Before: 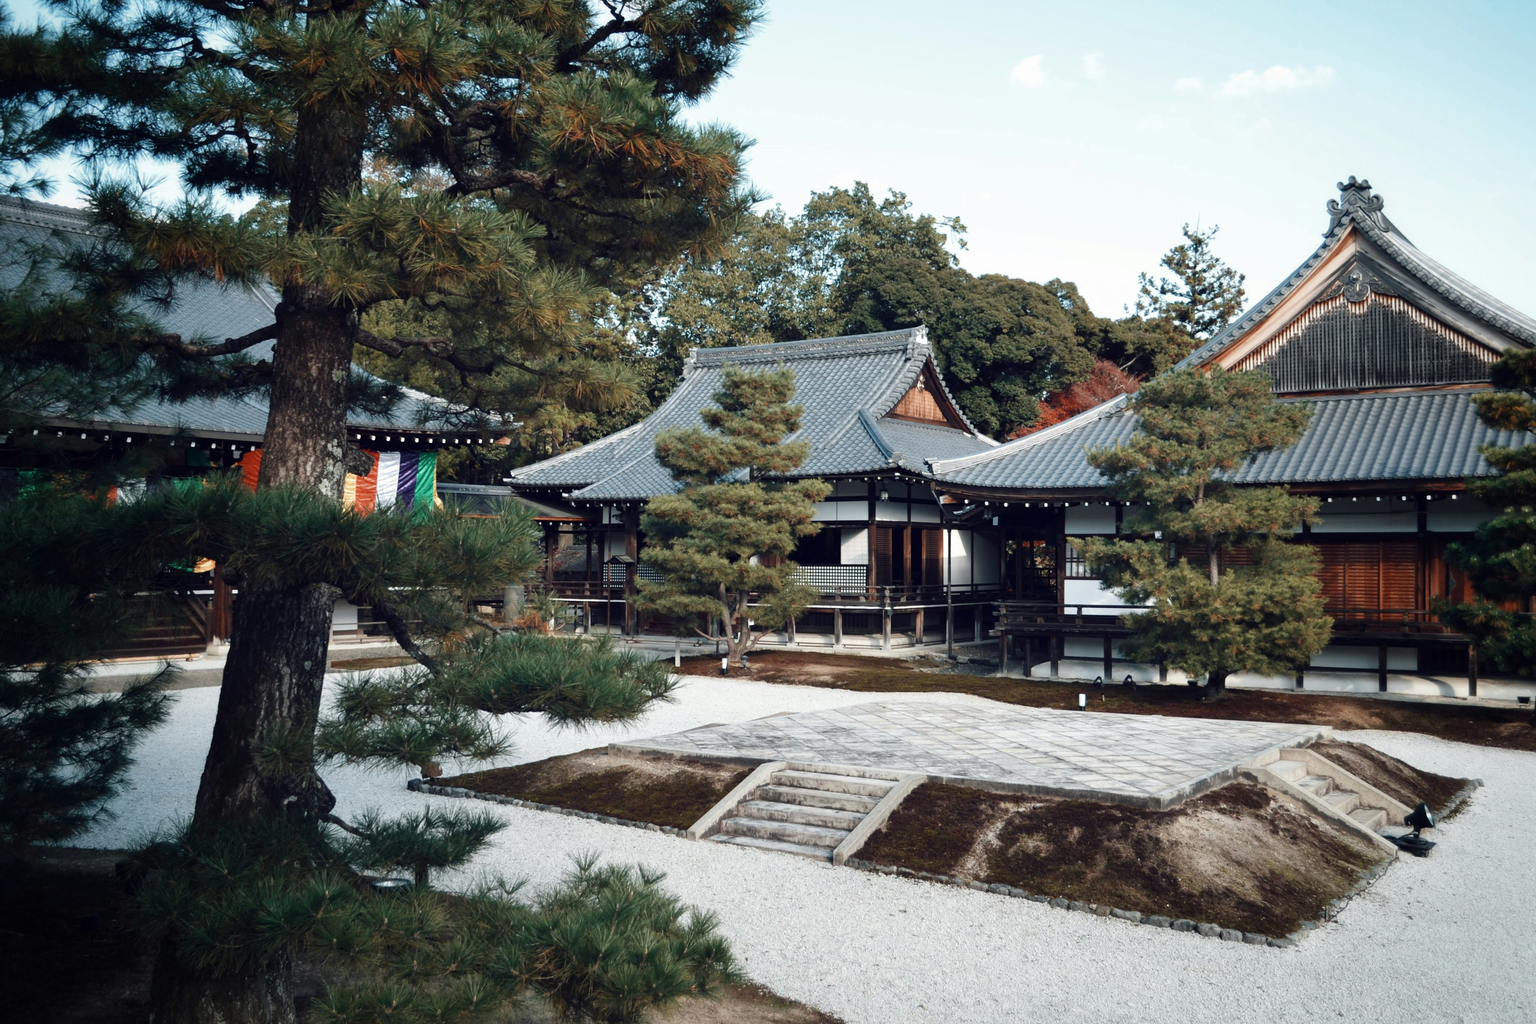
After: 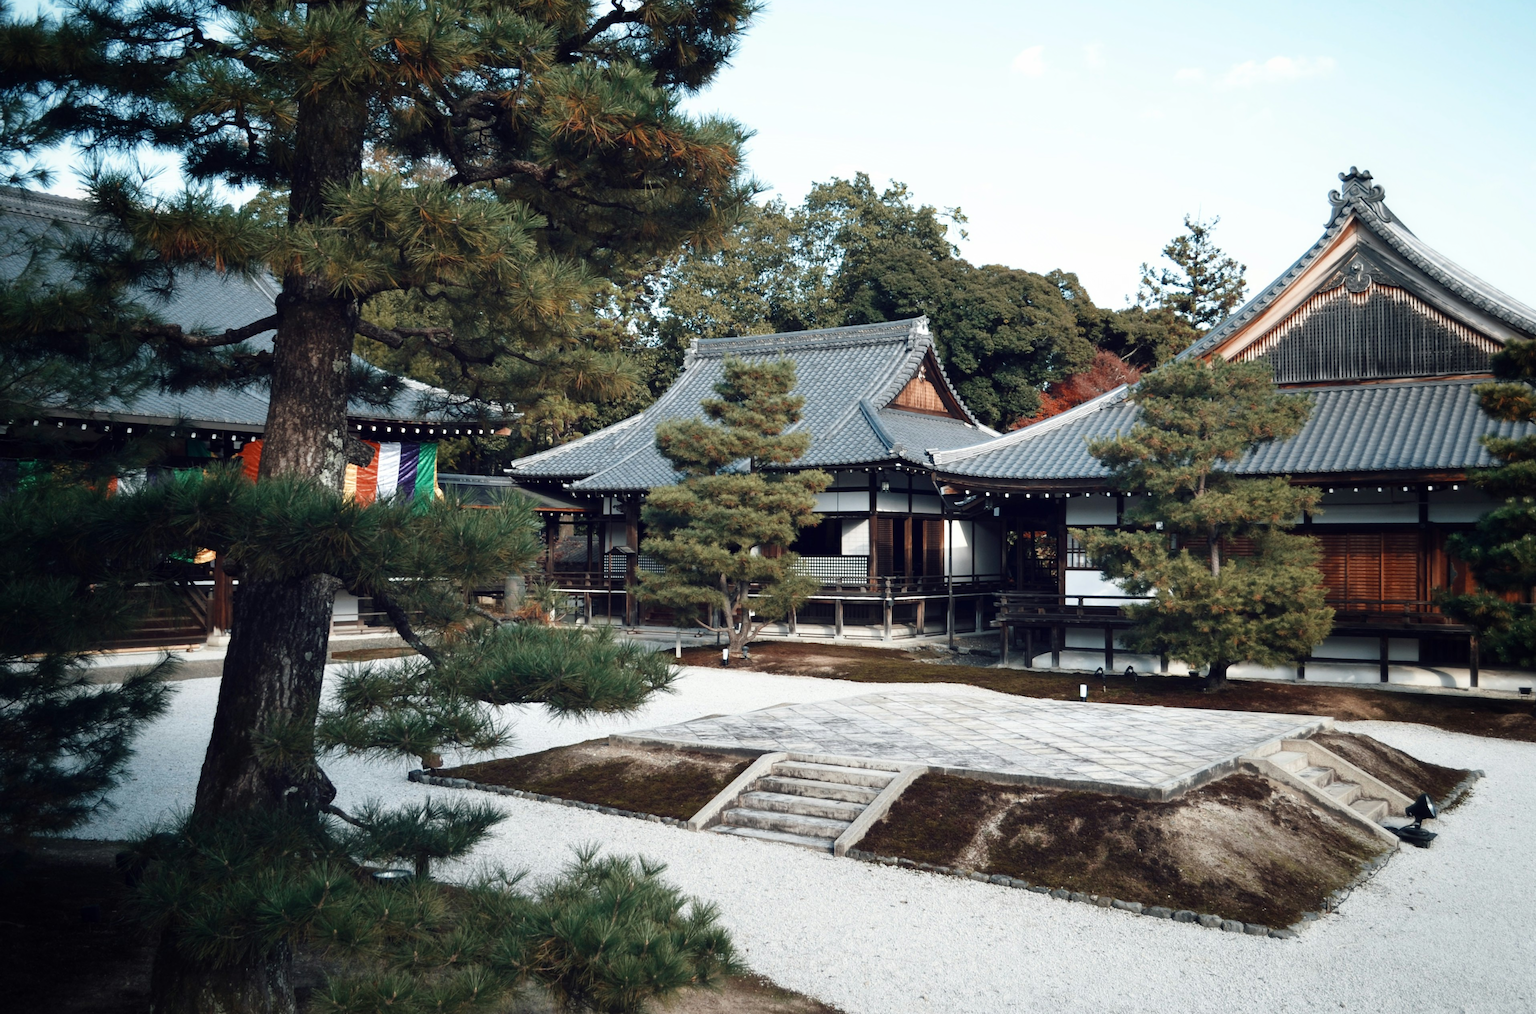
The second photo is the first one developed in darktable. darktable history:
shadows and highlights: shadows -0.32, highlights 39.43
crop: top 1.011%, right 0.073%
